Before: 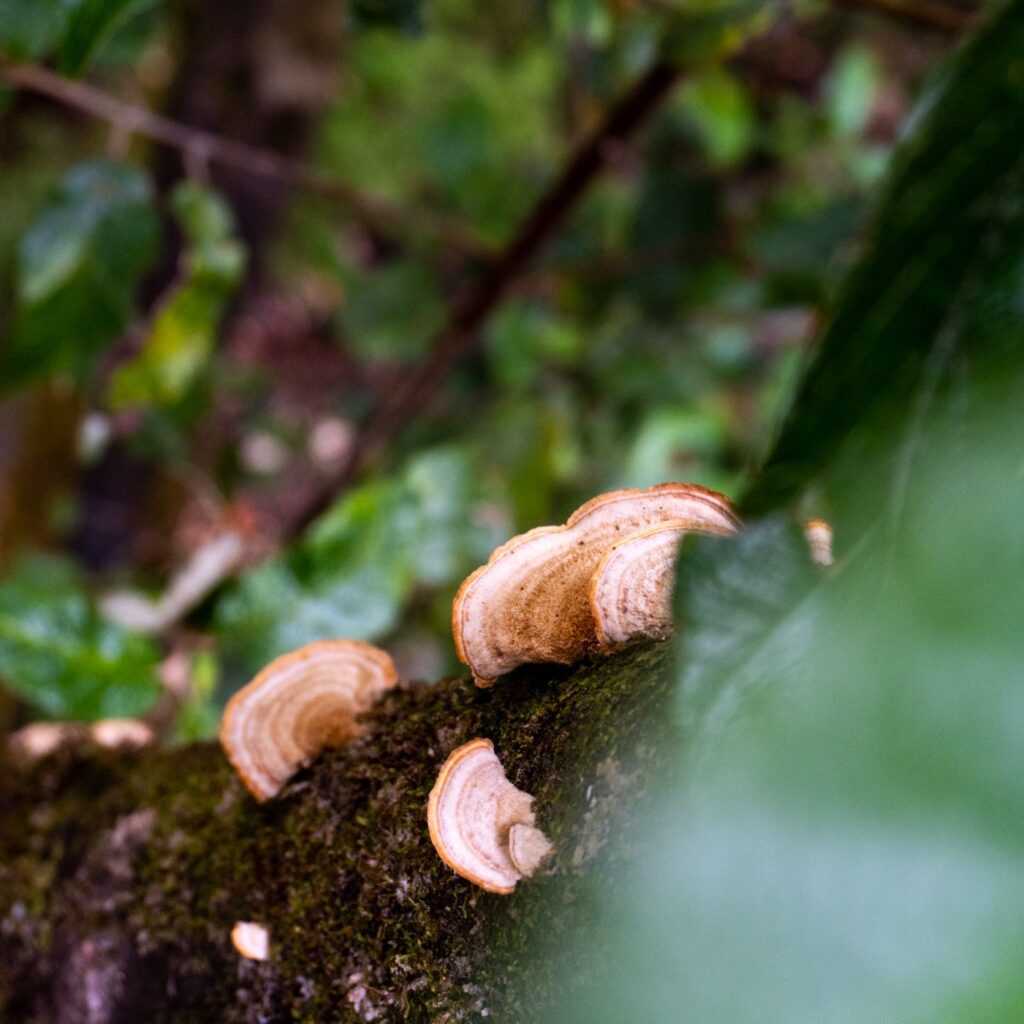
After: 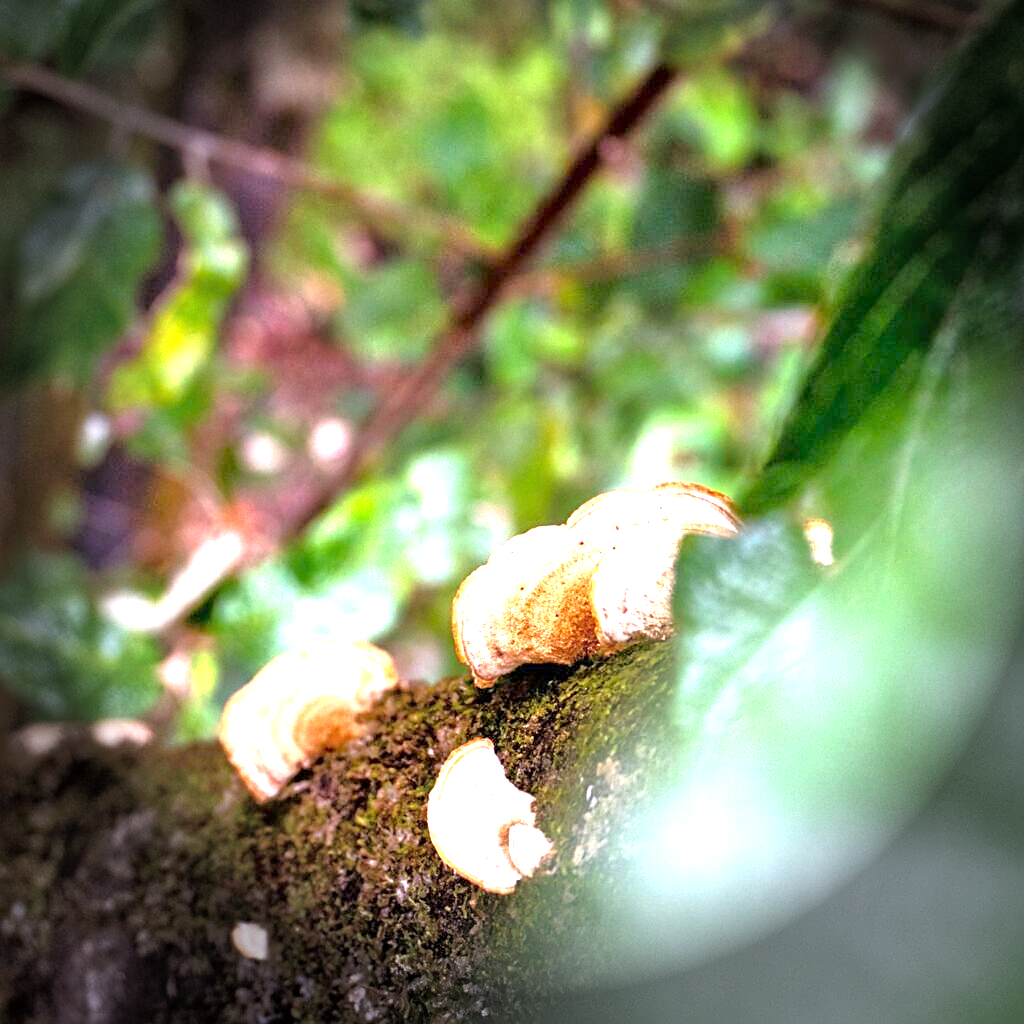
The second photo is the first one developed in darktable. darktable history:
tone equalizer: -7 EV 0.15 EV, -6 EV 0.6 EV, -5 EV 1.15 EV, -4 EV 1.33 EV, -3 EV 1.15 EV, -2 EV 0.6 EV, -1 EV 0.15 EV, mask exposure compensation -0.5 EV
sharpen: on, module defaults
exposure: exposure 2.003 EV, compensate highlight preservation false
vignetting: fall-off start 76.42%, fall-off radius 27.36%, brightness -0.872, center (0.037, -0.09), width/height ratio 0.971
